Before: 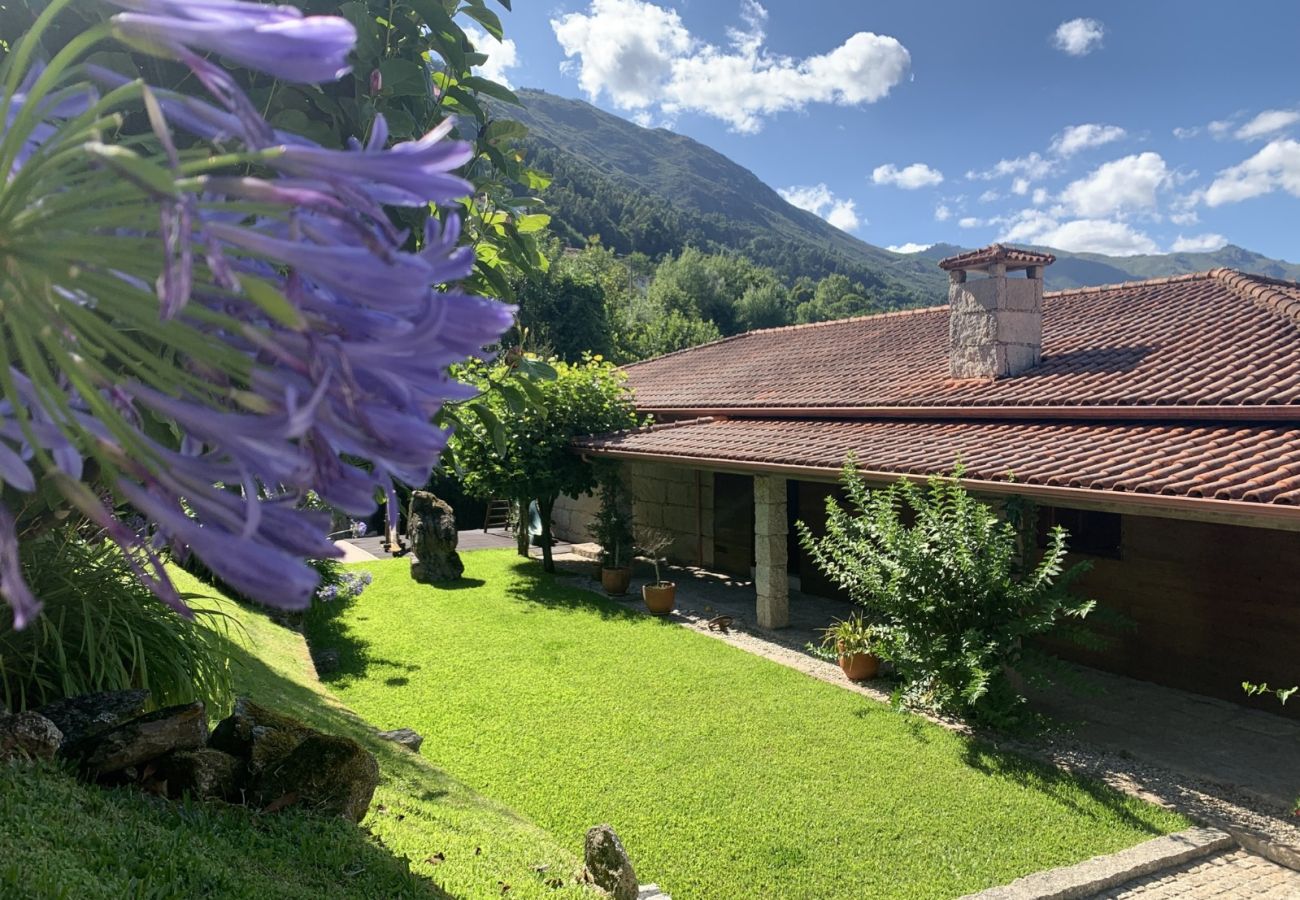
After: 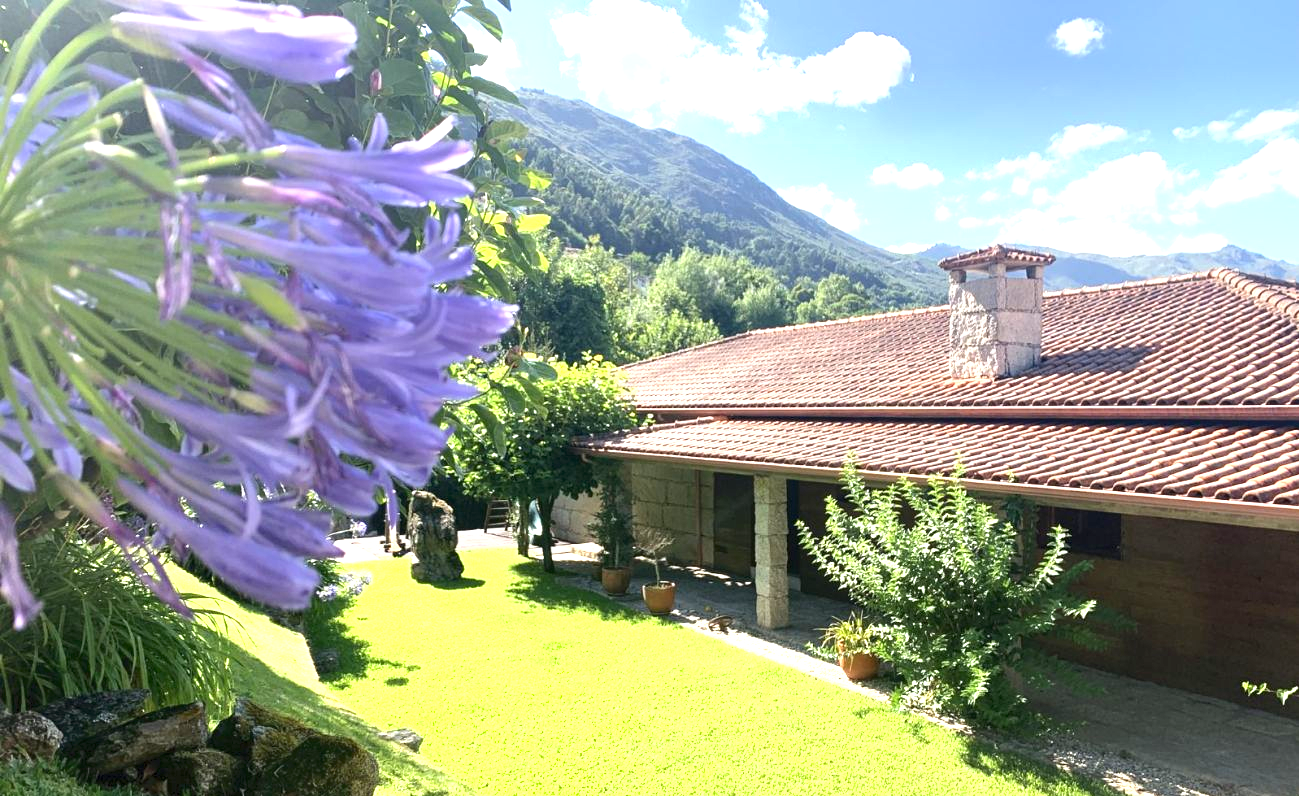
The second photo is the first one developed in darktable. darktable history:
crop and rotate: top 0%, bottom 11.49%
shadows and highlights: shadows 62.66, white point adjustment 0.37, highlights -34.44, compress 83.82%
exposure: exposure 1.5 EV, compensate highlight preservation false
